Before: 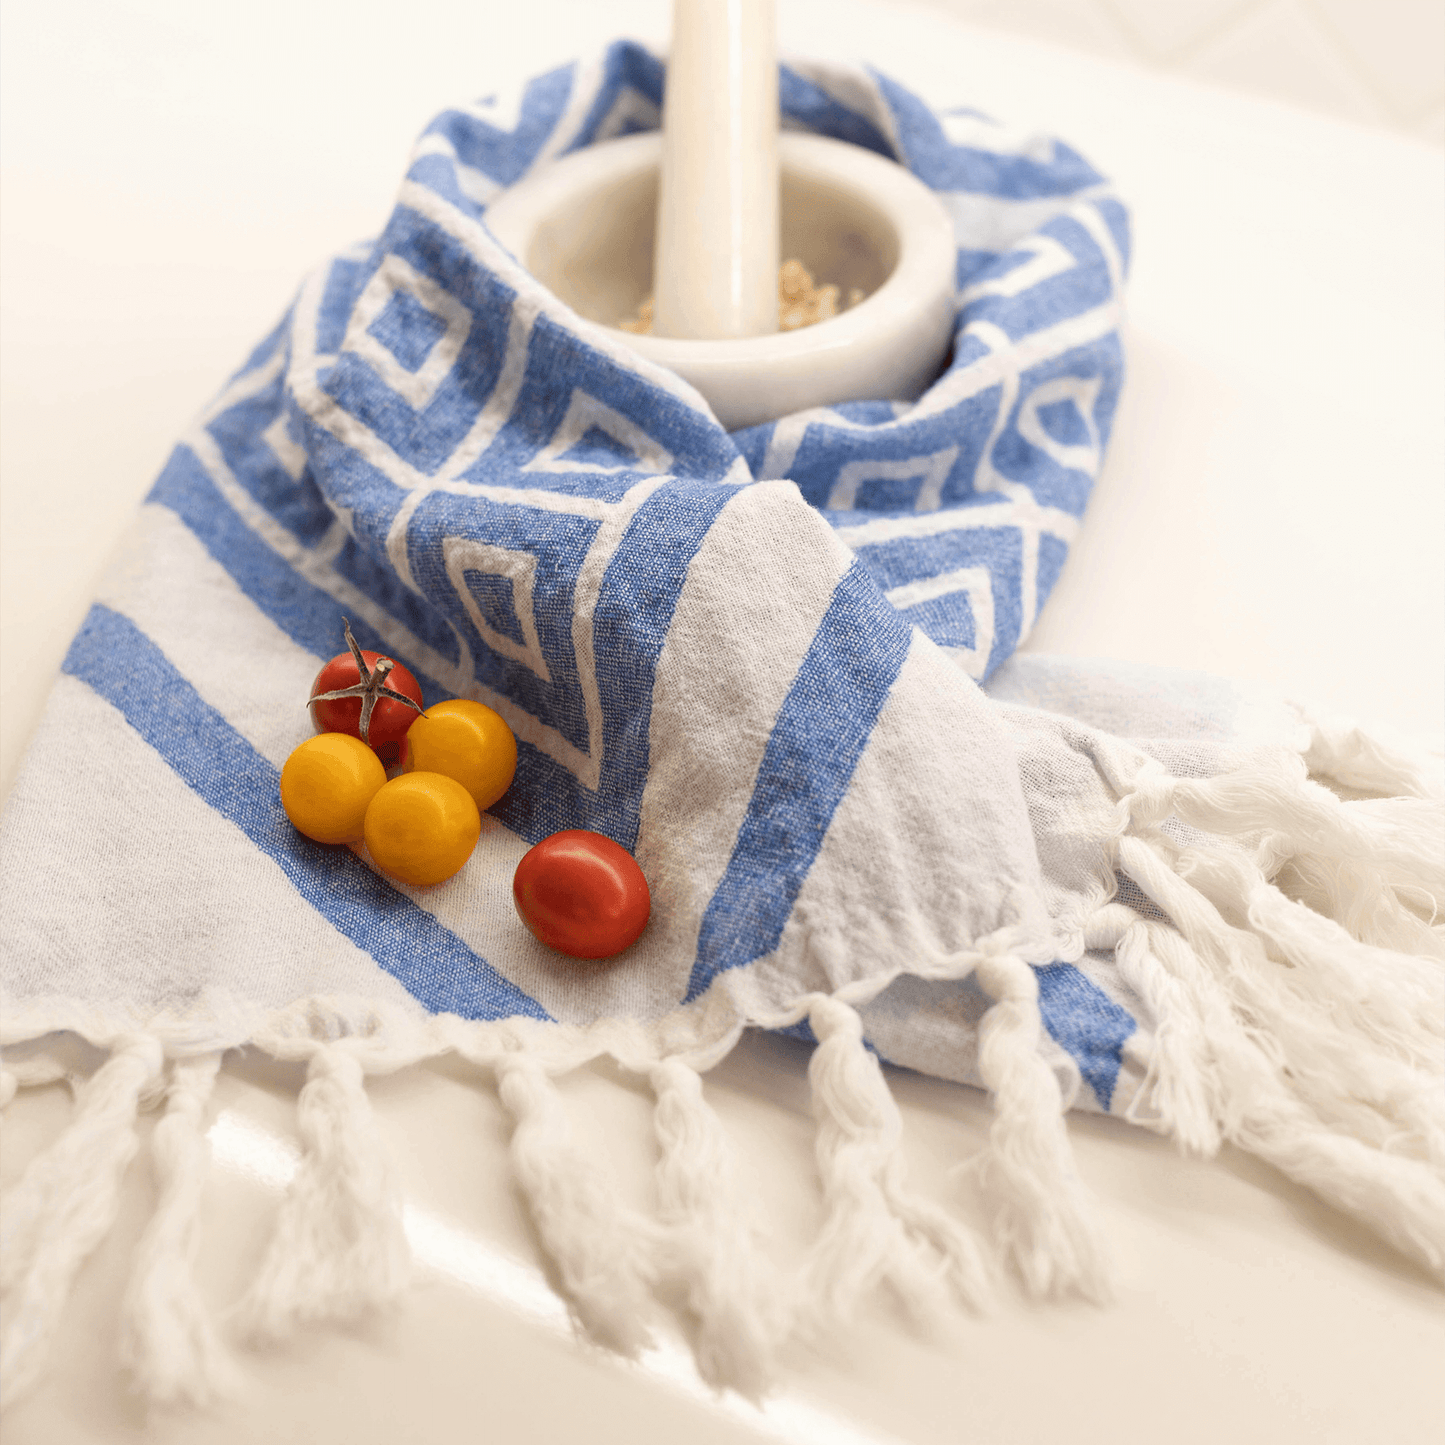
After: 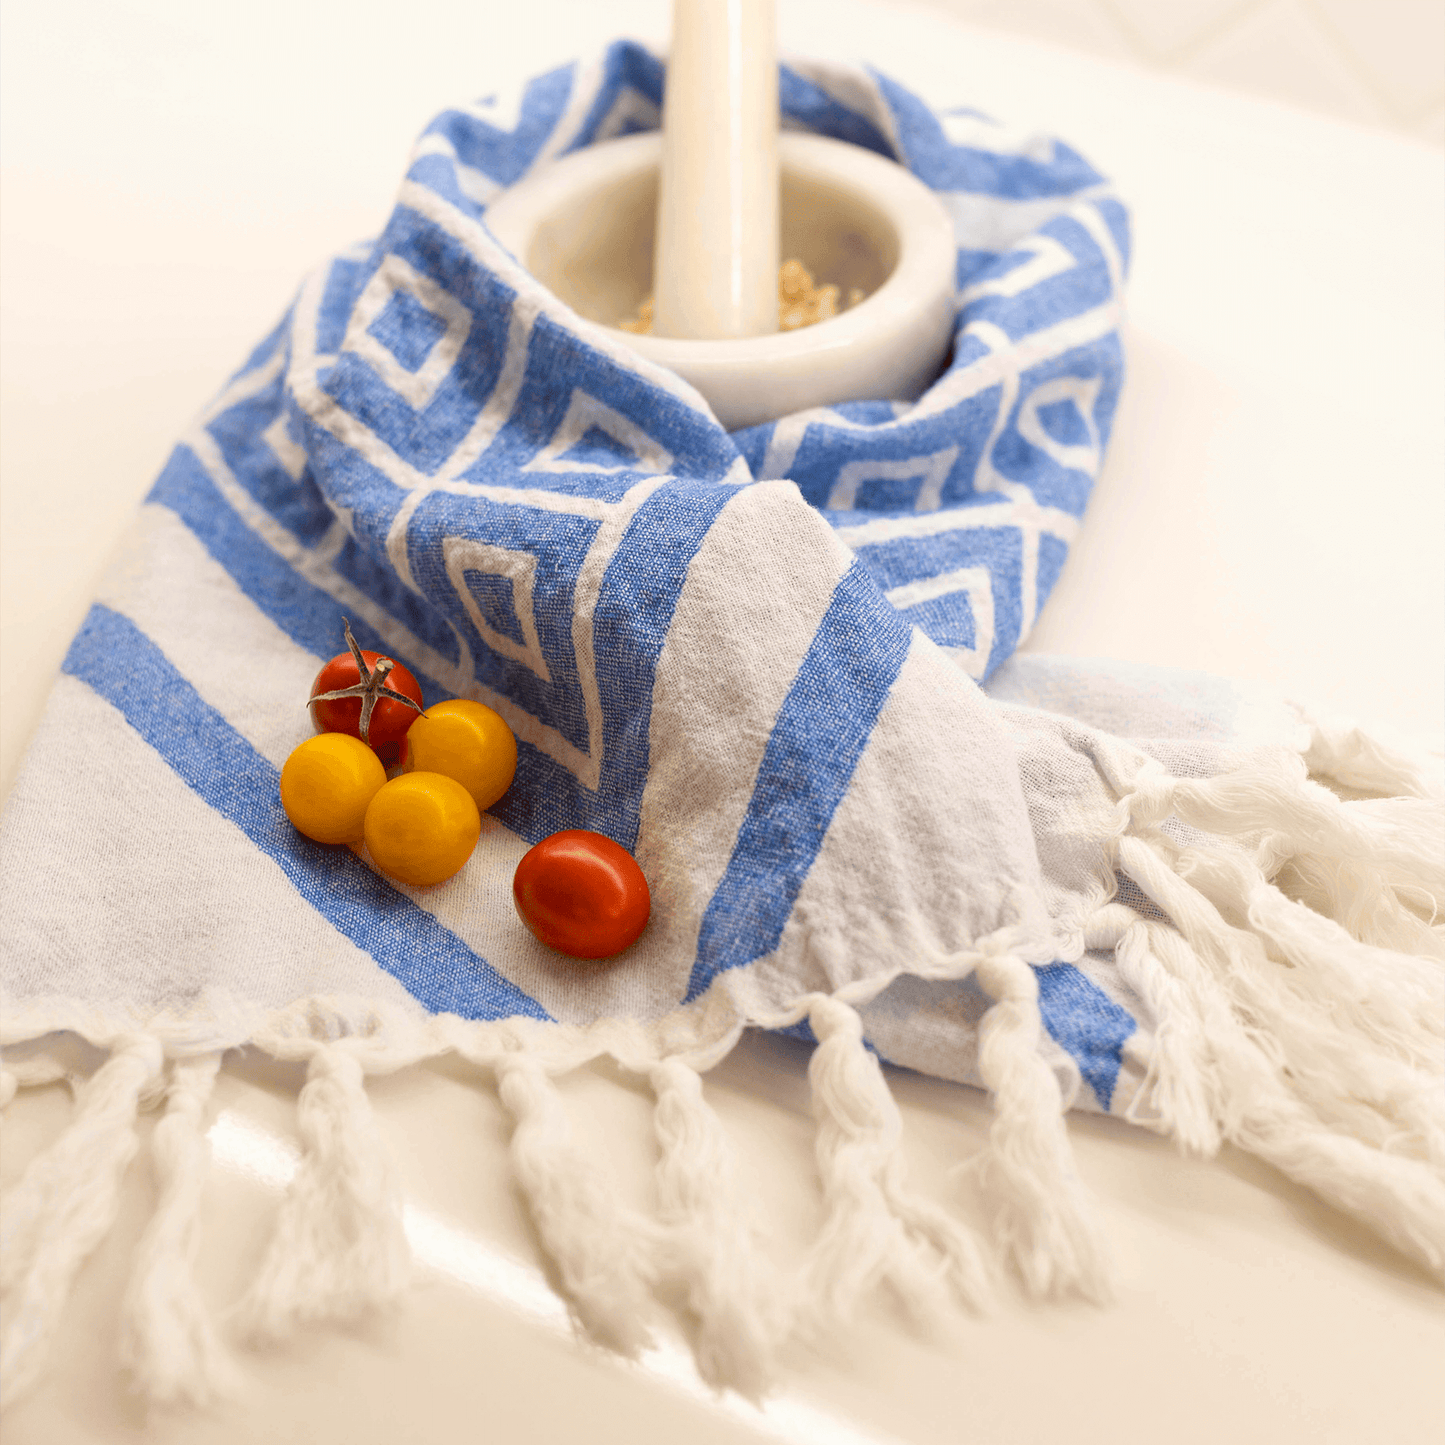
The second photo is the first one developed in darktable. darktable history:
color balance rgb: perceptual saturation grading › global saturation 20%, global vibrance 20%
tone equalizer: on, module defaults
color correction: highlights a* 0.003, highlights b* -0.283
